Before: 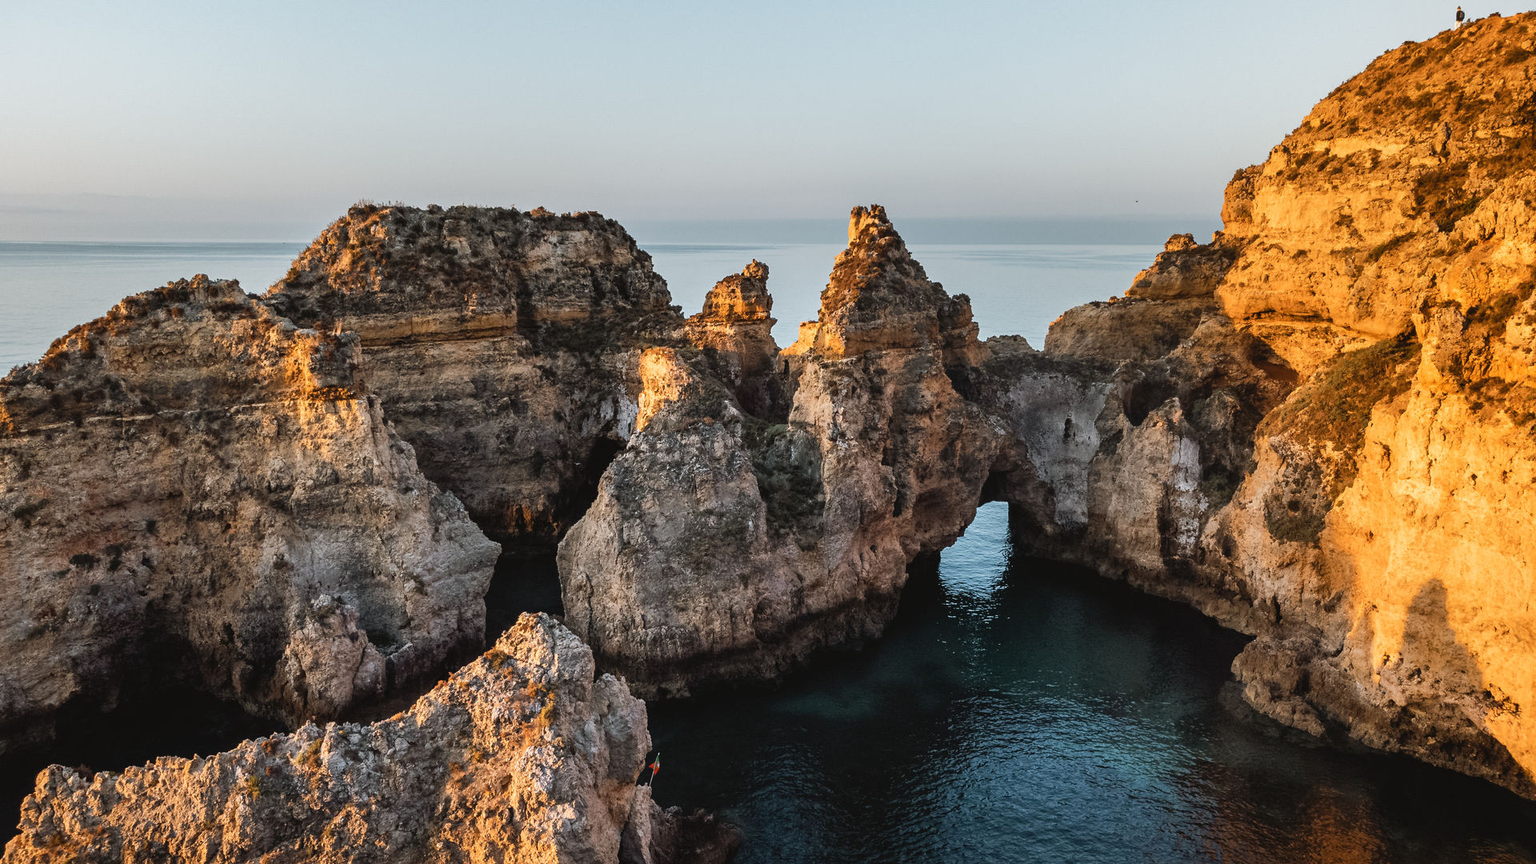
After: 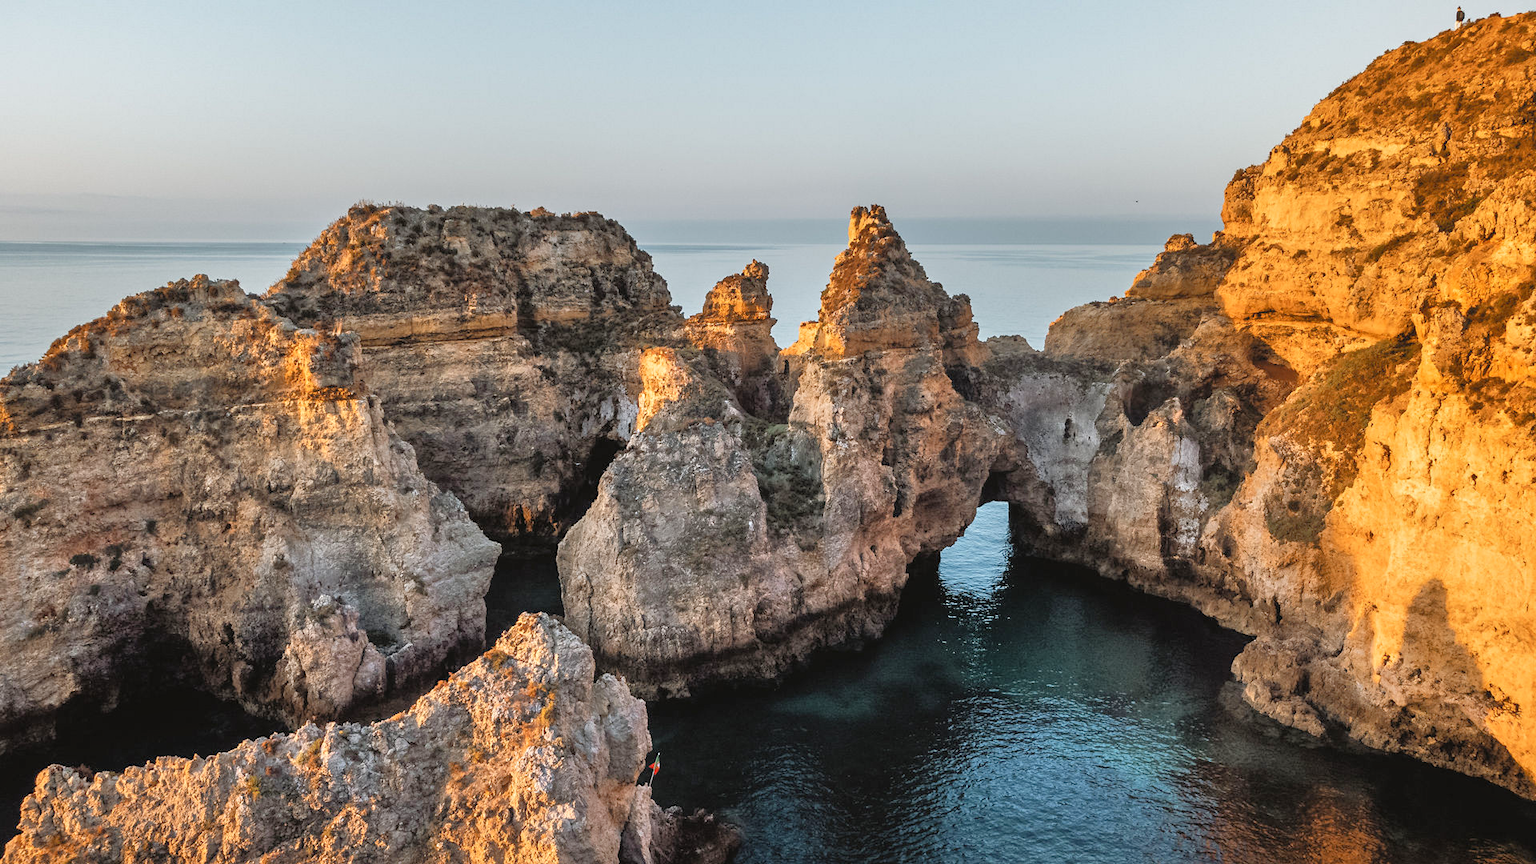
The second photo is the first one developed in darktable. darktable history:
tone equalizer: -7 EV 0.152 EV, -6 EV 0.567 EV, -5 EV 1.17 EV, -4 EV 1.31 EV, -3 EV 1.16 EV, -2 EV 0.6 EV, -1 EV 0.163 EV
